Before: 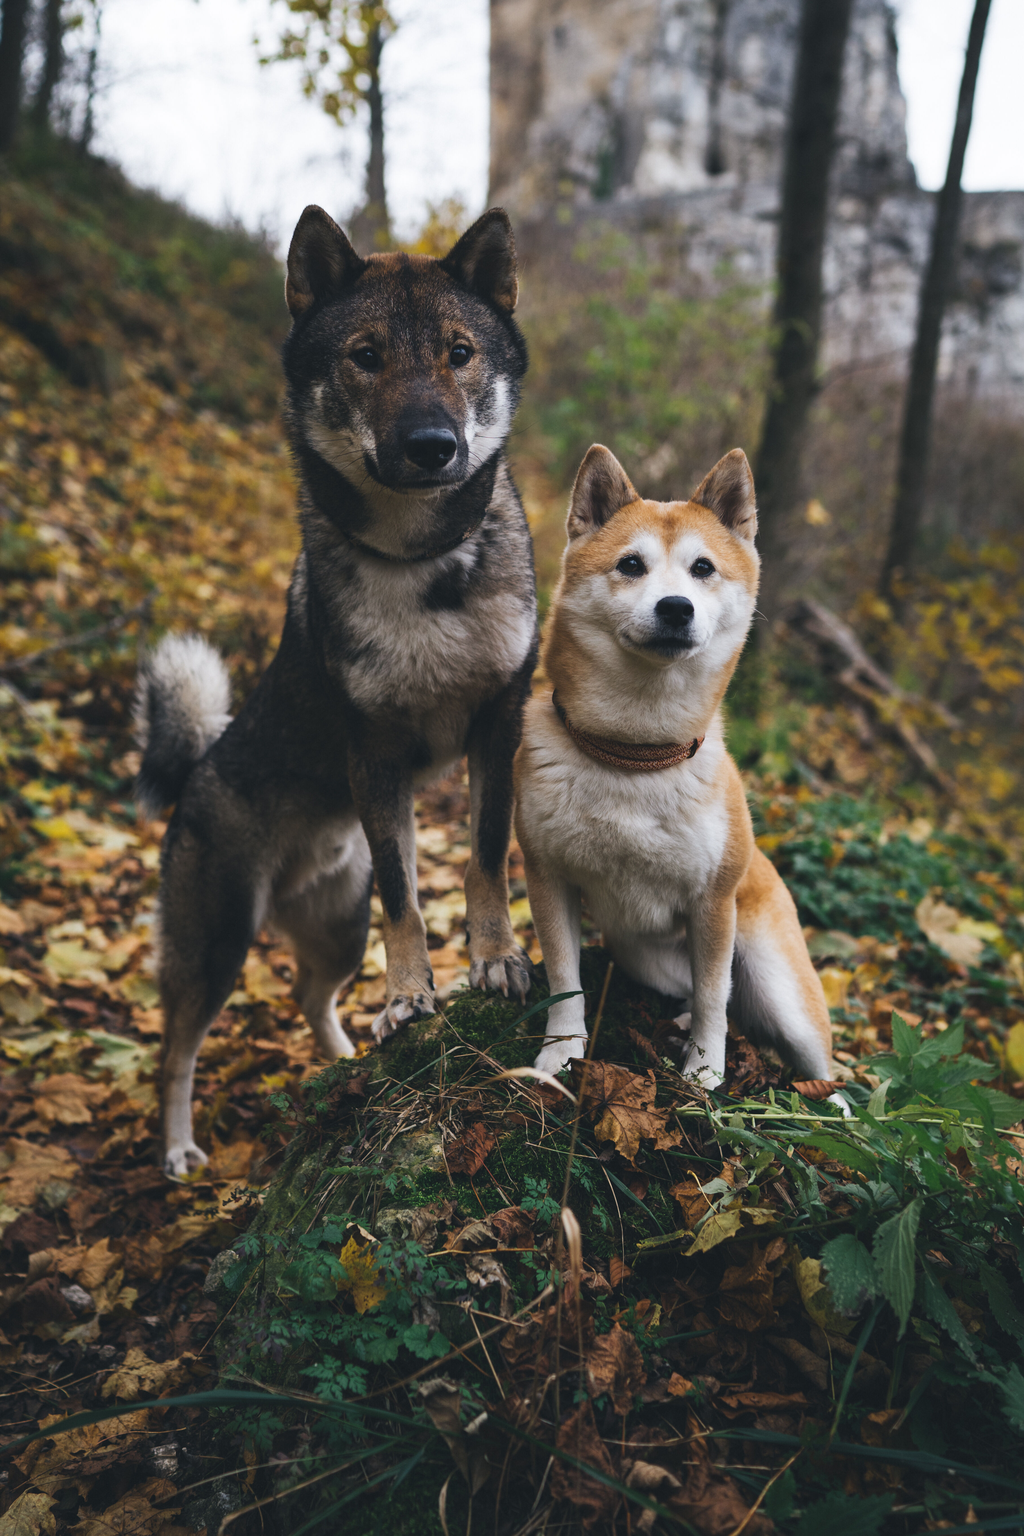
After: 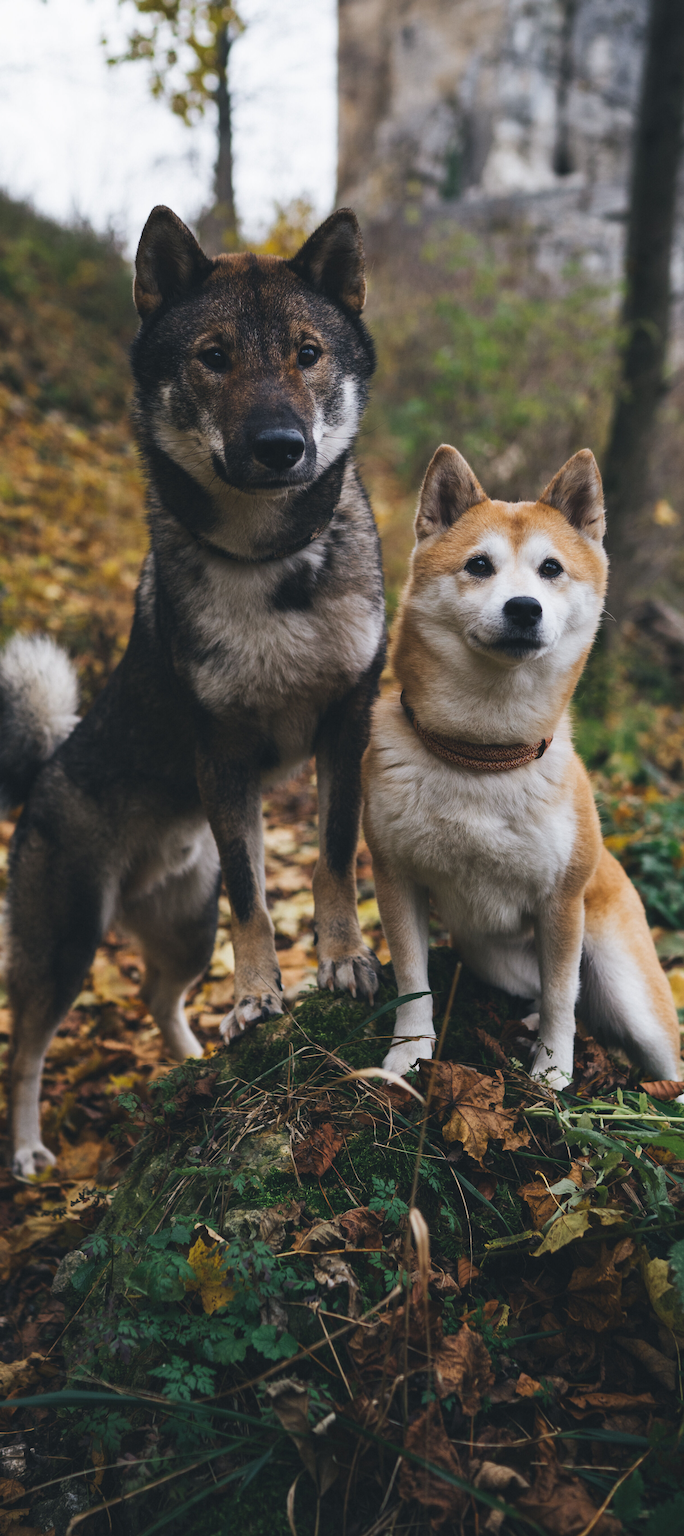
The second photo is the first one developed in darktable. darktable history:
exposure: exposure -0.04 EV, compensate exposure bias true, compensate highlight preservation false
crop and rotate: left 14.905%, right 18.267%
